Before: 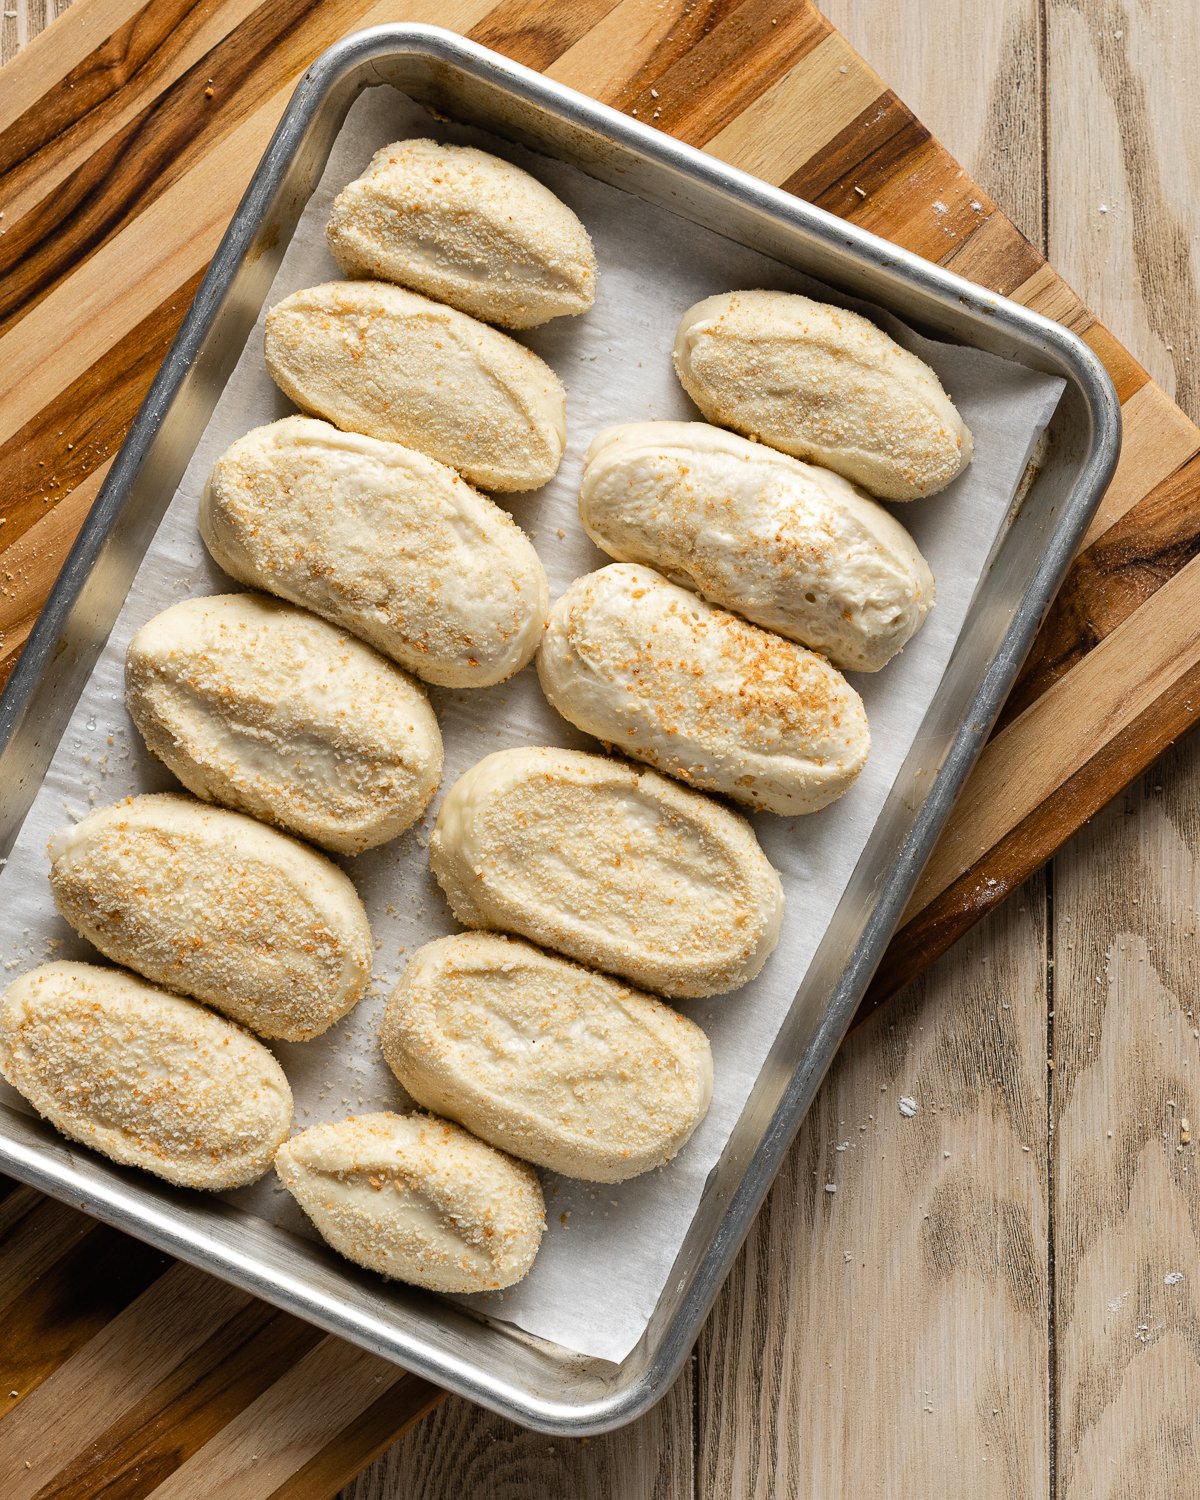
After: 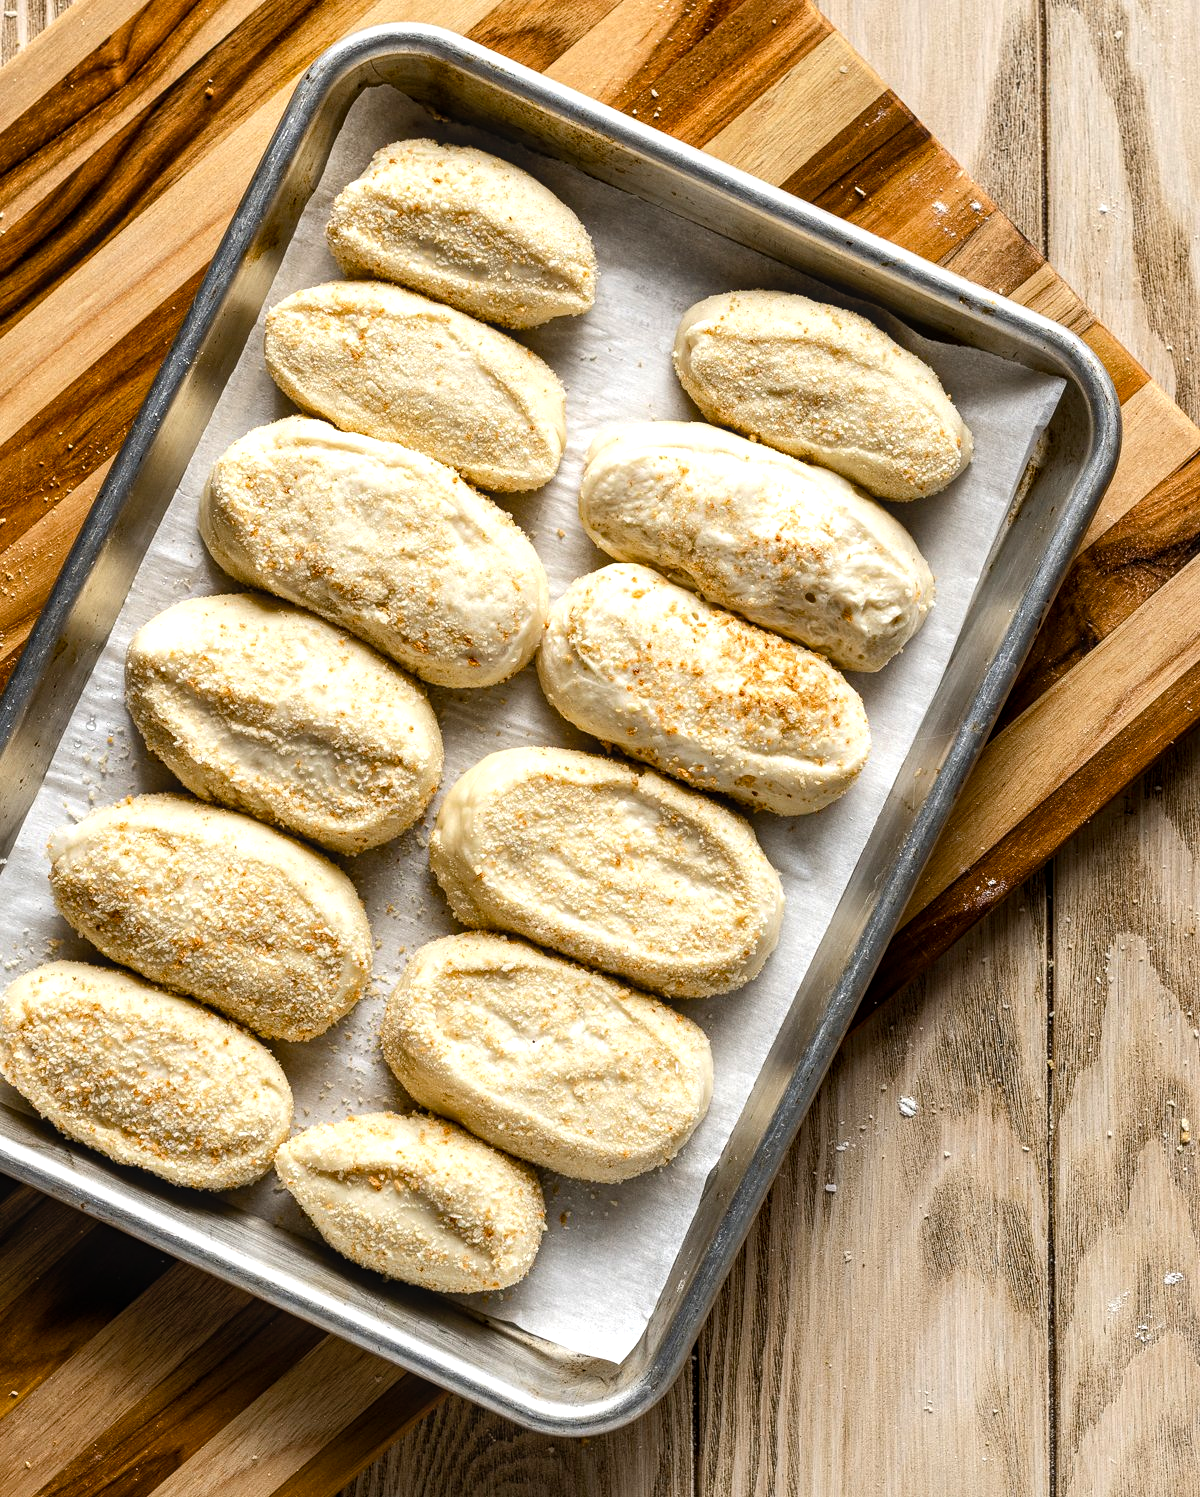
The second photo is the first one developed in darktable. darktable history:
crop: top 0.05%, bottom 0.098%
local contrast: on, module defaults
color balance rgb: shadows lift › luminance -20%, power › hue 72.24°, highlights gain › luminance 15%, global offset › hue 171.6°, perceptual saturation grading › global saturation 14.09%, perceptual saturation grading › highlights -25%, perceptual saturation grading › shadows 25%, global vibrance 25%, contrast 10%
